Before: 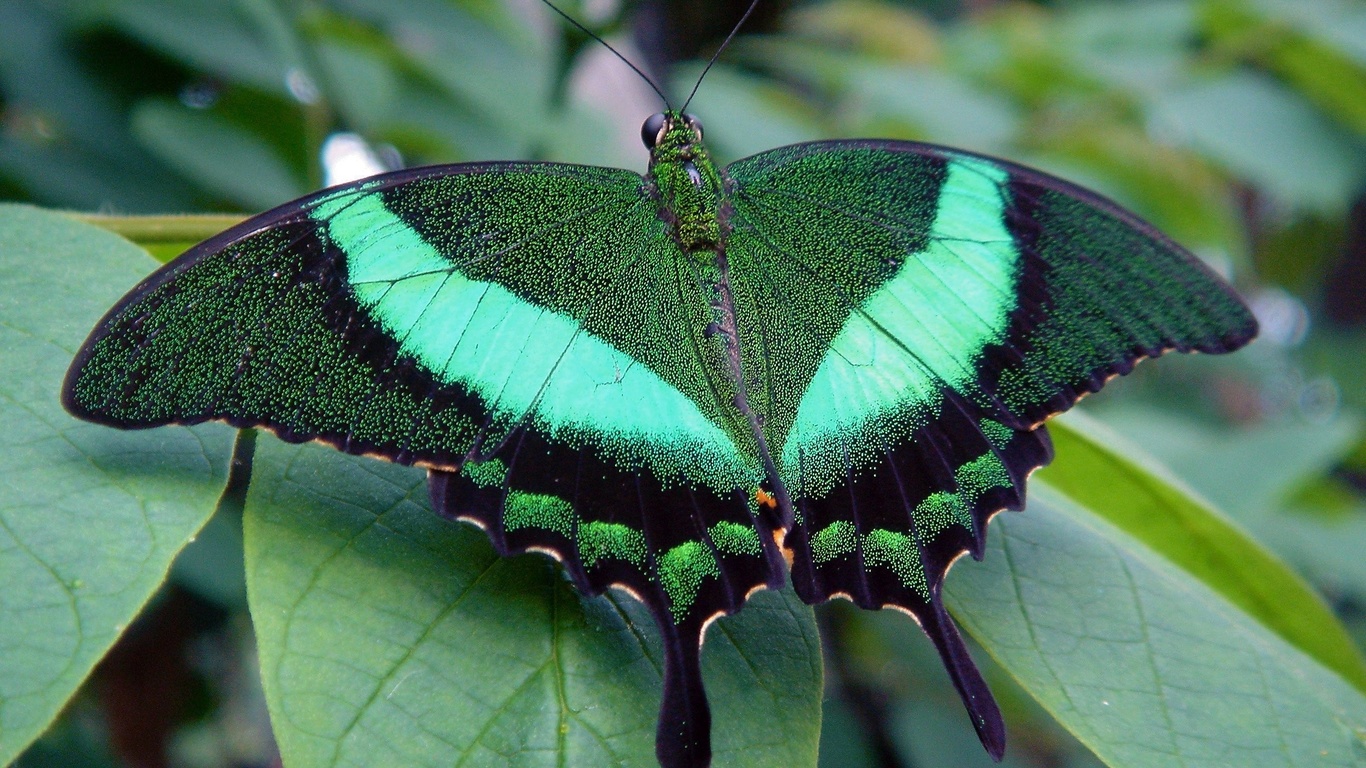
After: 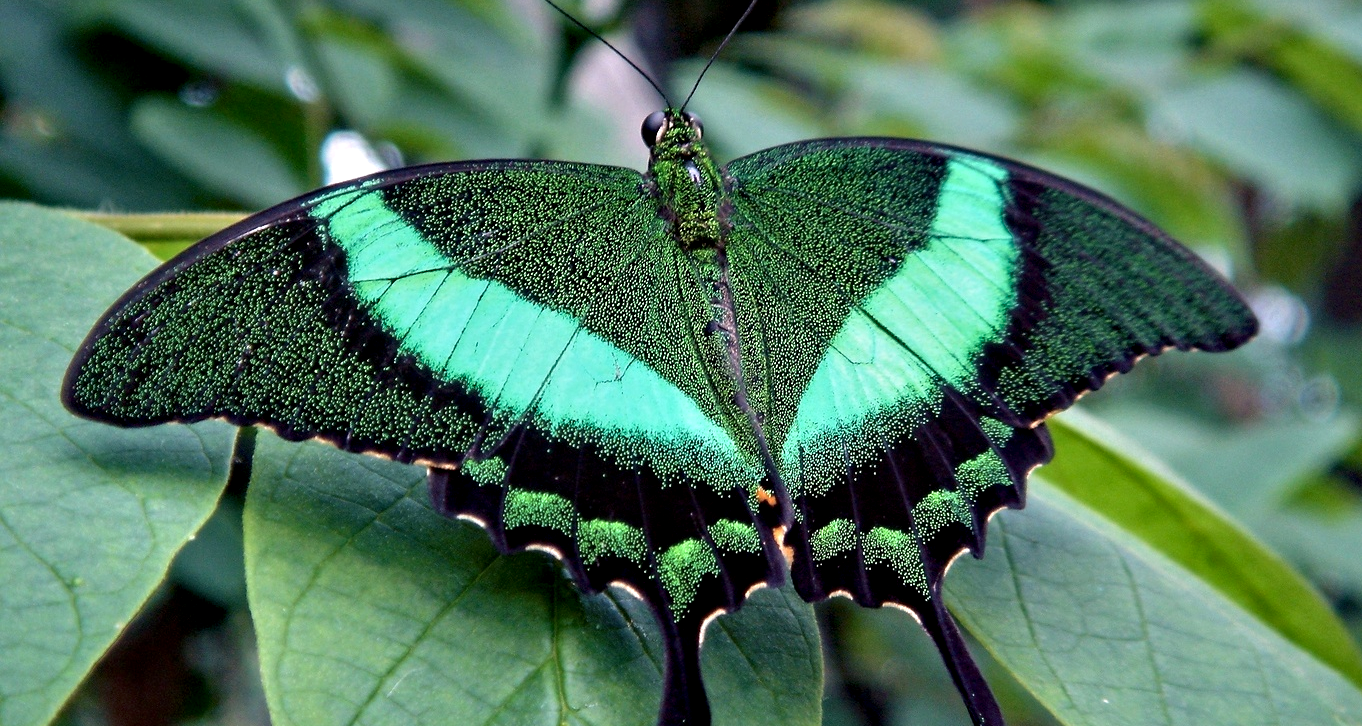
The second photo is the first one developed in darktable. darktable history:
tone equalizer: on, module defaults
crop: top 0.355%, right 0.257%, bottom 5%
contrast equalizer: octaves 7, y [[0.511, 0.558, 0.631, 0.632, 0.559, 0.512], [0.5 ×6], [0.507, 0.559, 0.627, 0.644, 0.647, 0.647], [0 ×6], [0 ×6]]
